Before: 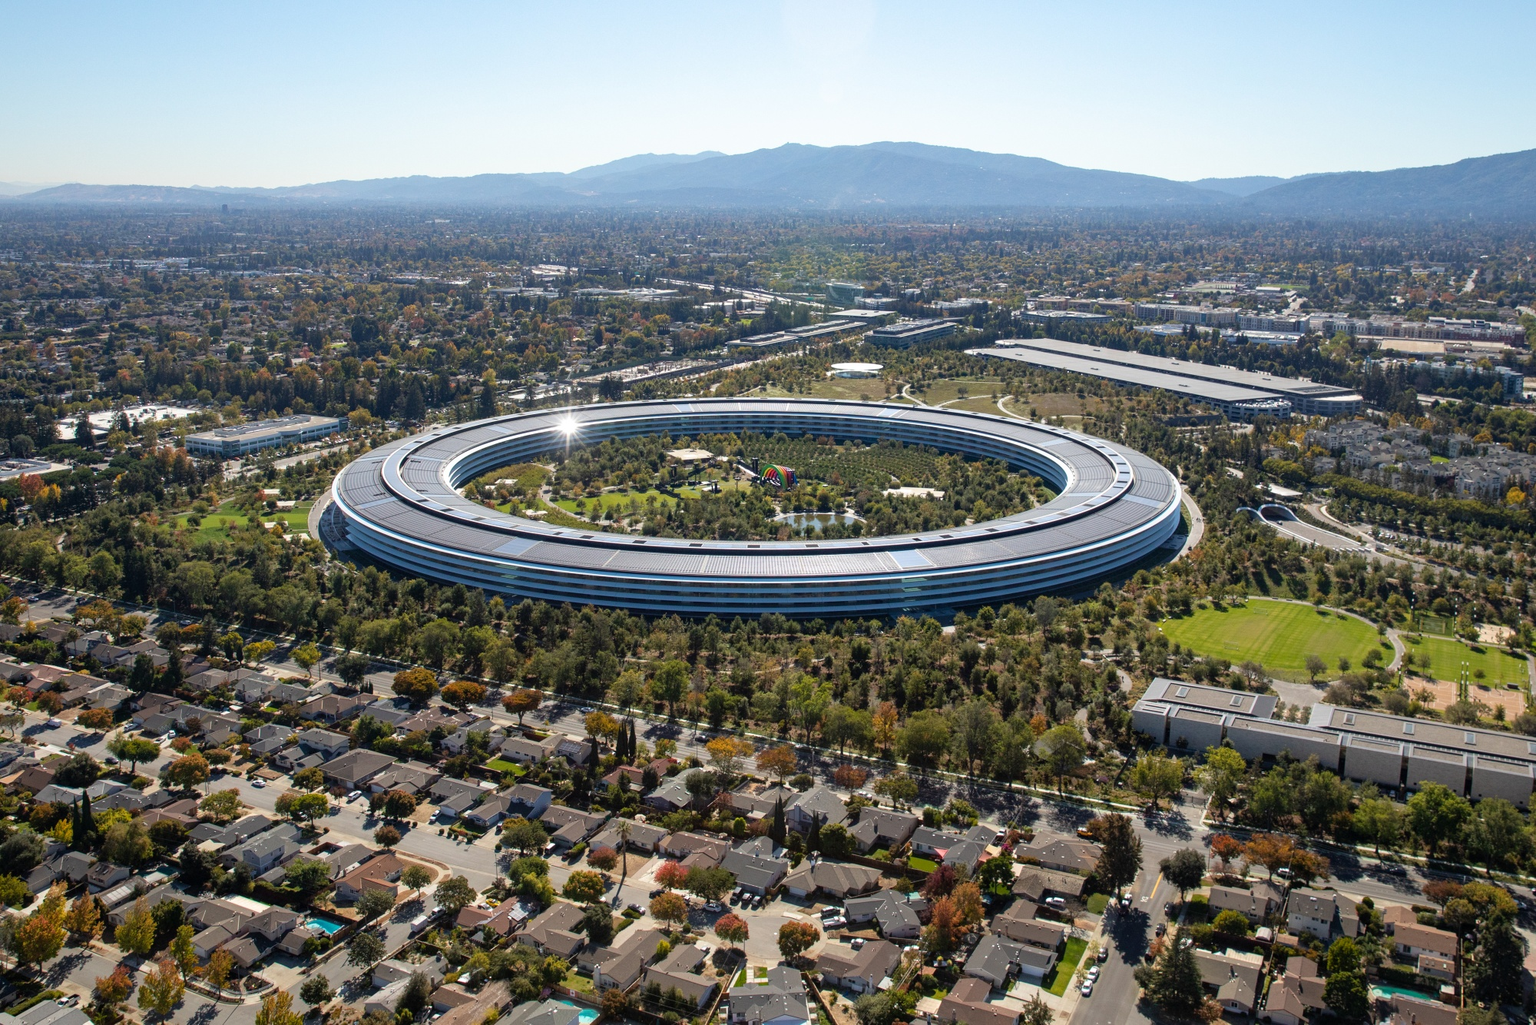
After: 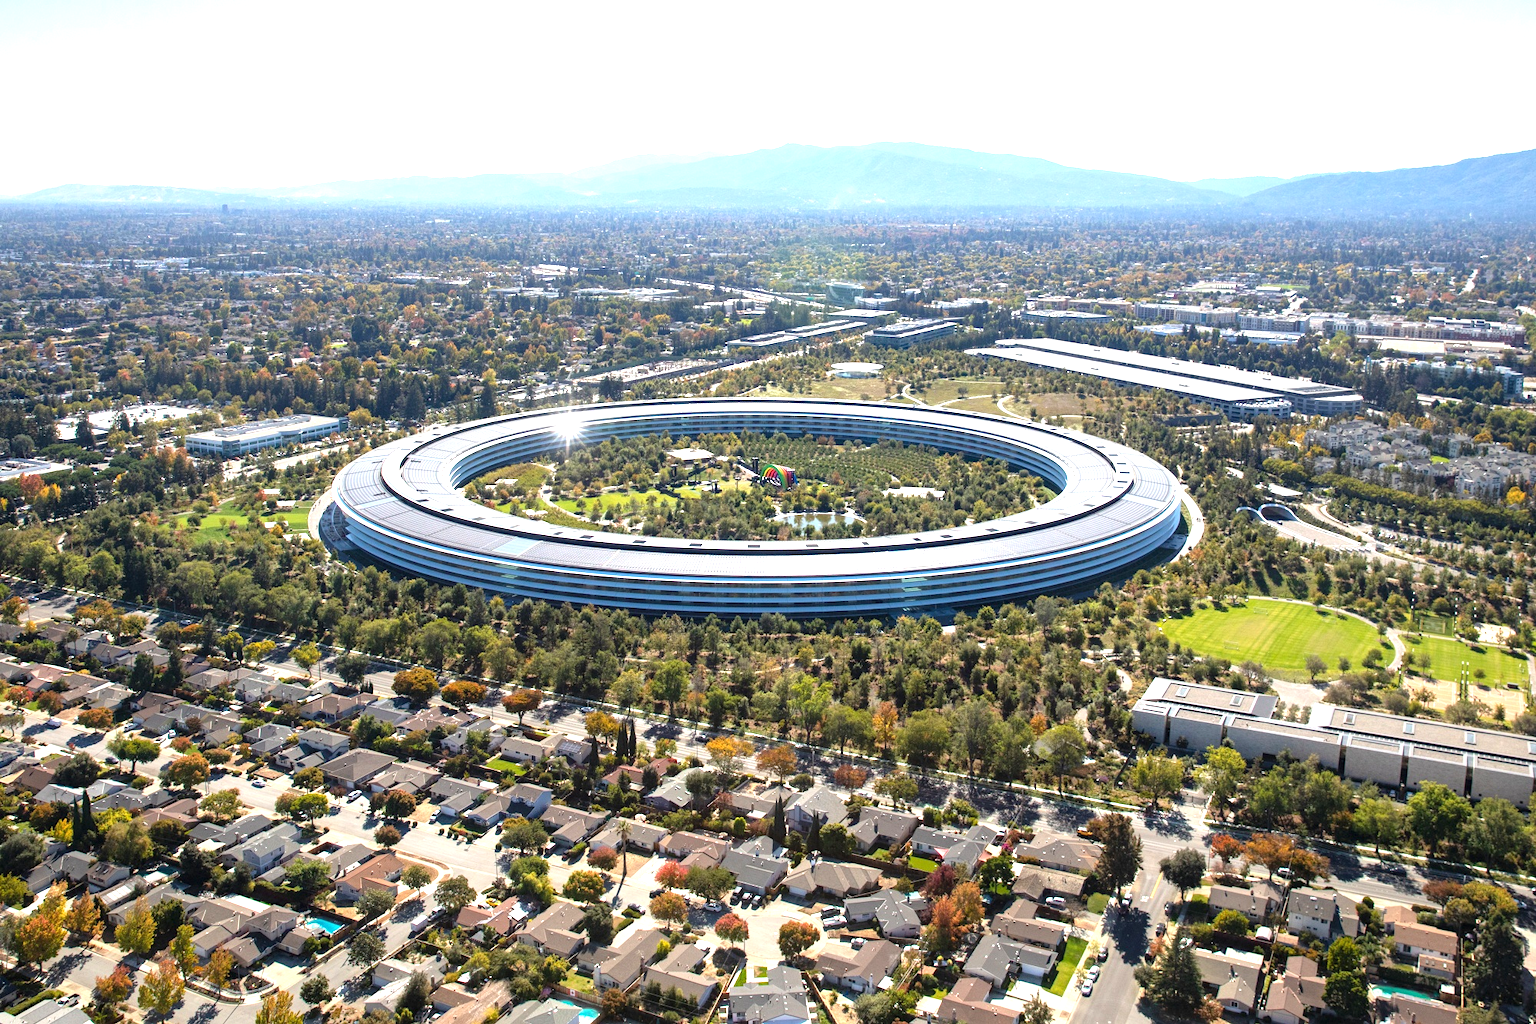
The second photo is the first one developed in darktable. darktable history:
exposure: black level correction 0, exposure 1.174 EV, compensate exposure bias true, compensate highlight preservation false
